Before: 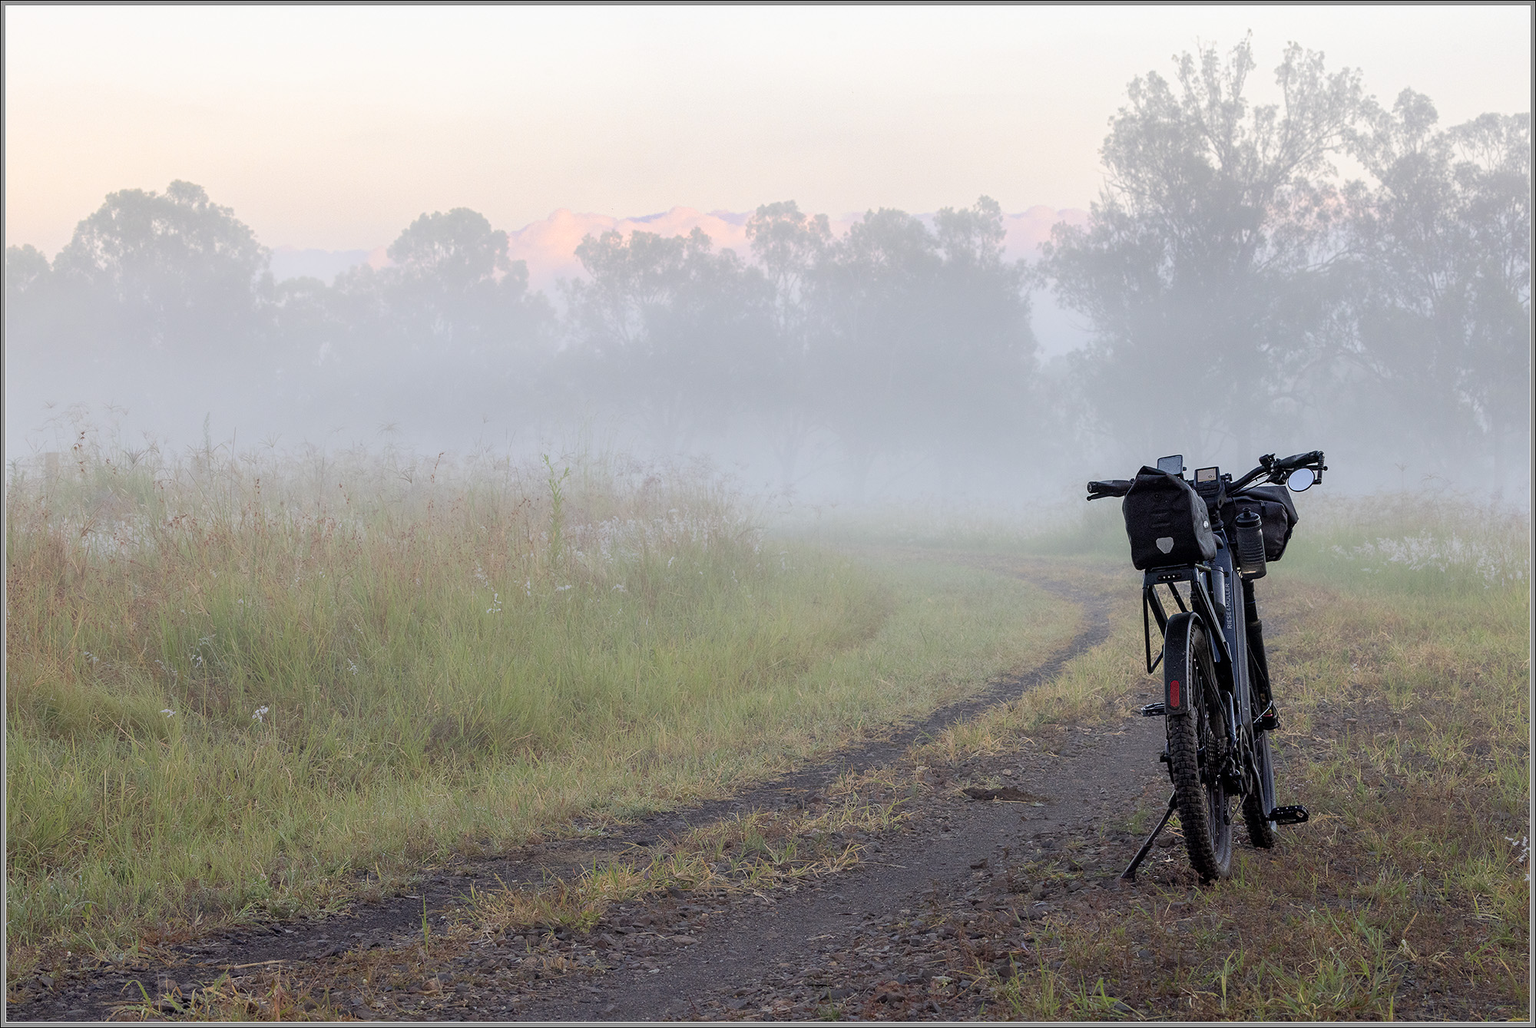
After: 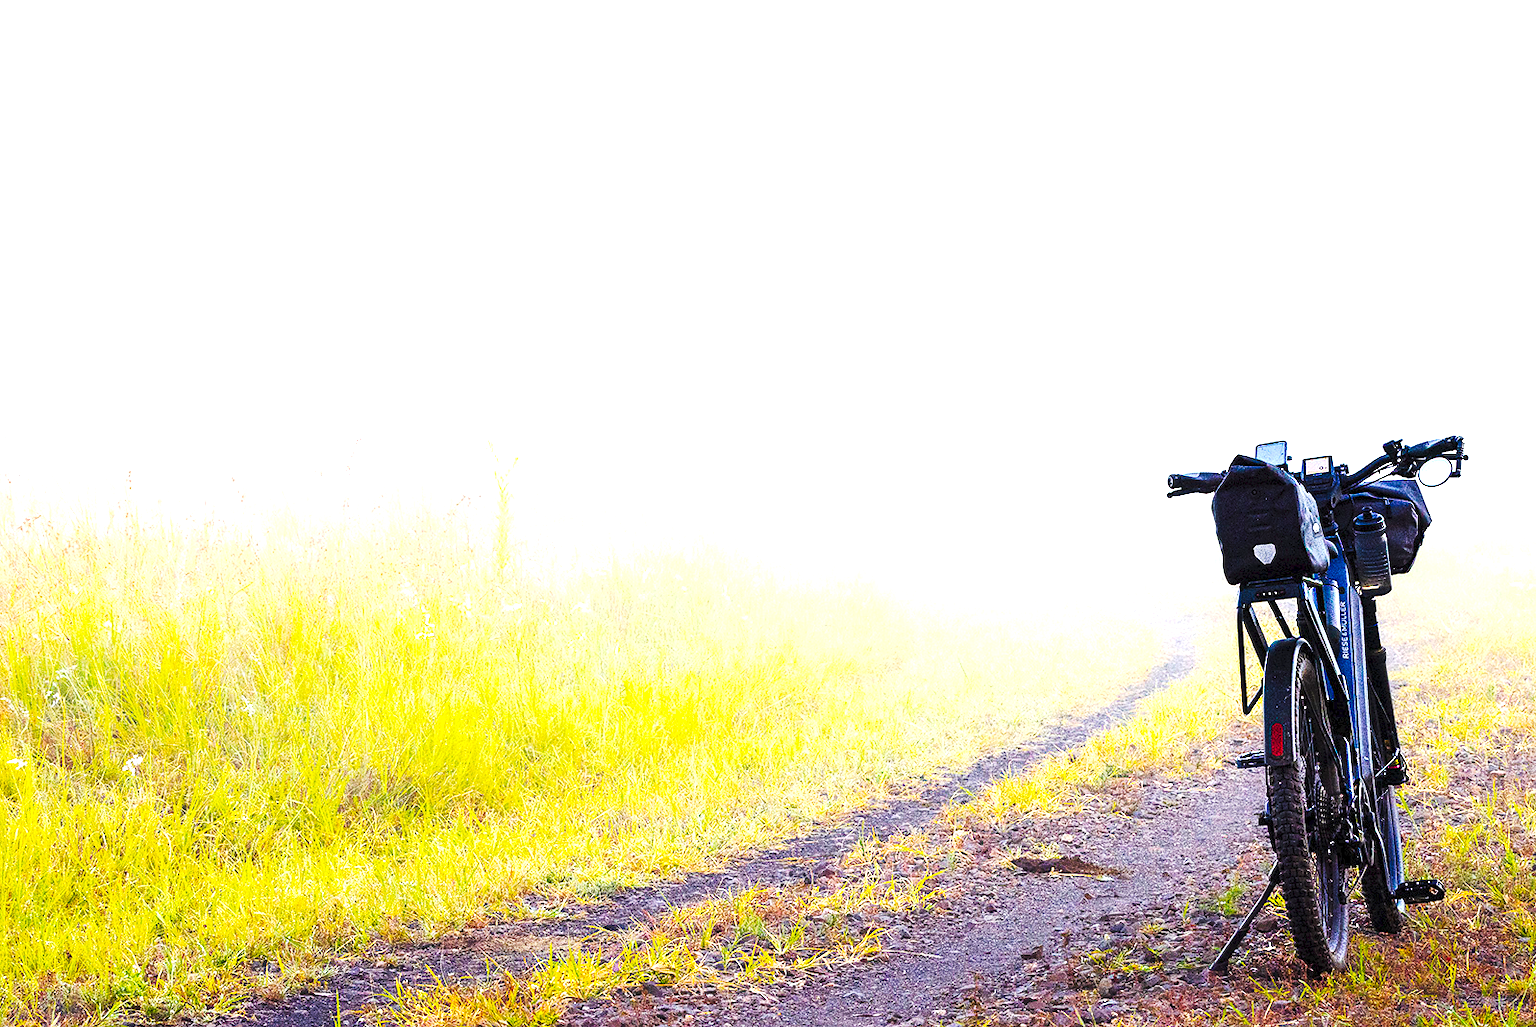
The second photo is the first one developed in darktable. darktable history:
color balance rgb: linear chroma grading › global chroma 20%, perceptual saturation grading › global saturation 65%, perceptual saturation grading › highlights 60%, perceptual saturation grading › mid-tones 50%, perceptual saturation grading › shadows 50%, perceptual brilliance grading › global brilliance 30%, perceptual brilliance grading › highlights 50%, perceptual brilliance grading › mid-tones 50%, perceptual brilliance grading › shadows -22%, global vibrance 20%
crop and rotate: left 10.071%, top 10.071%, right 10.02%, bottom 10.02%
grain: coarseness 0.09 ISO, strength 40%
tone curve: curves: ch0 [(0, 0) (0.003, 0.045) (0.011, 0.054) (0.025, 0.069) (0.044, 0.083) (0.069, 0.101) (0.1, 0.119) (0.136, 0.146) (0.177, 0.177) (0.224, 0.221) (0.277, 0.277) (0.335, 0.362) (0.399, 0.452) (0.468, 0.571) (0.543, 0.666) (0.623, 0.758) (0.709, 0.853) (0.801, 0.896) (0.898, 0.945) (1, 1)], preserve colors none
